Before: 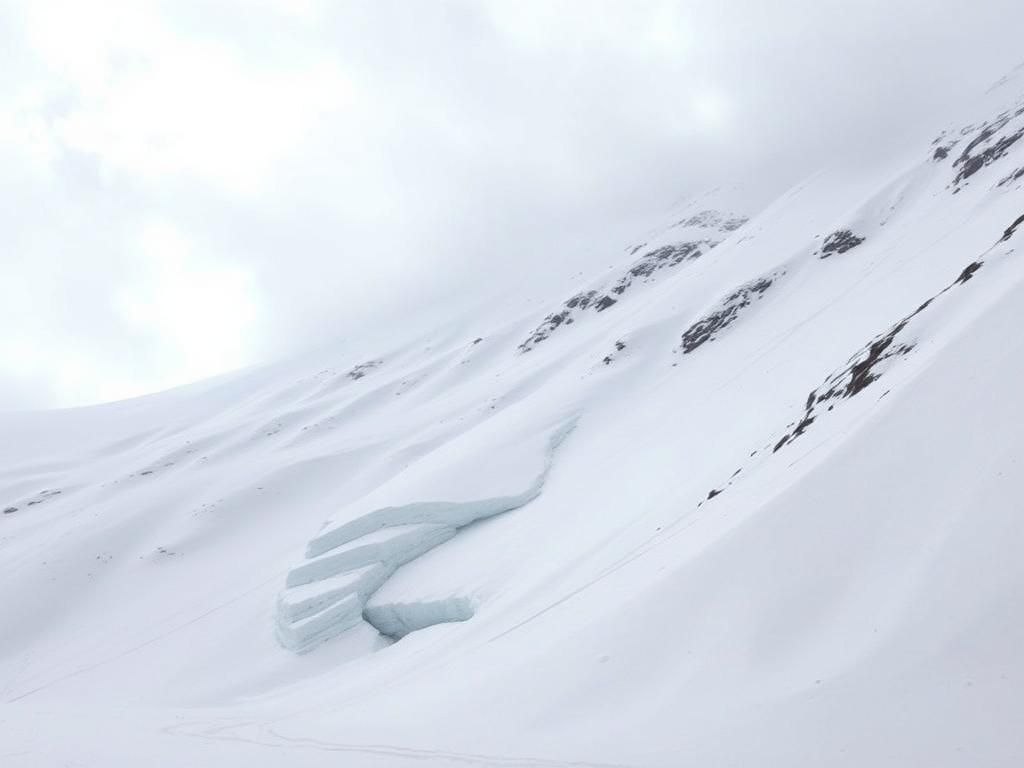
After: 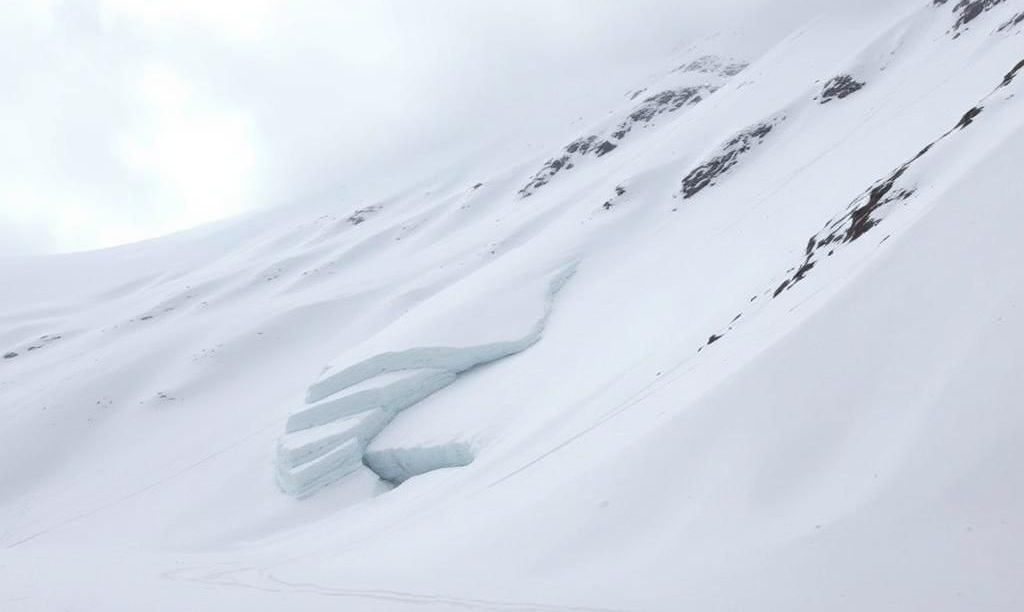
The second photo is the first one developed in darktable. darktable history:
crop and rotate: top 20.239%
